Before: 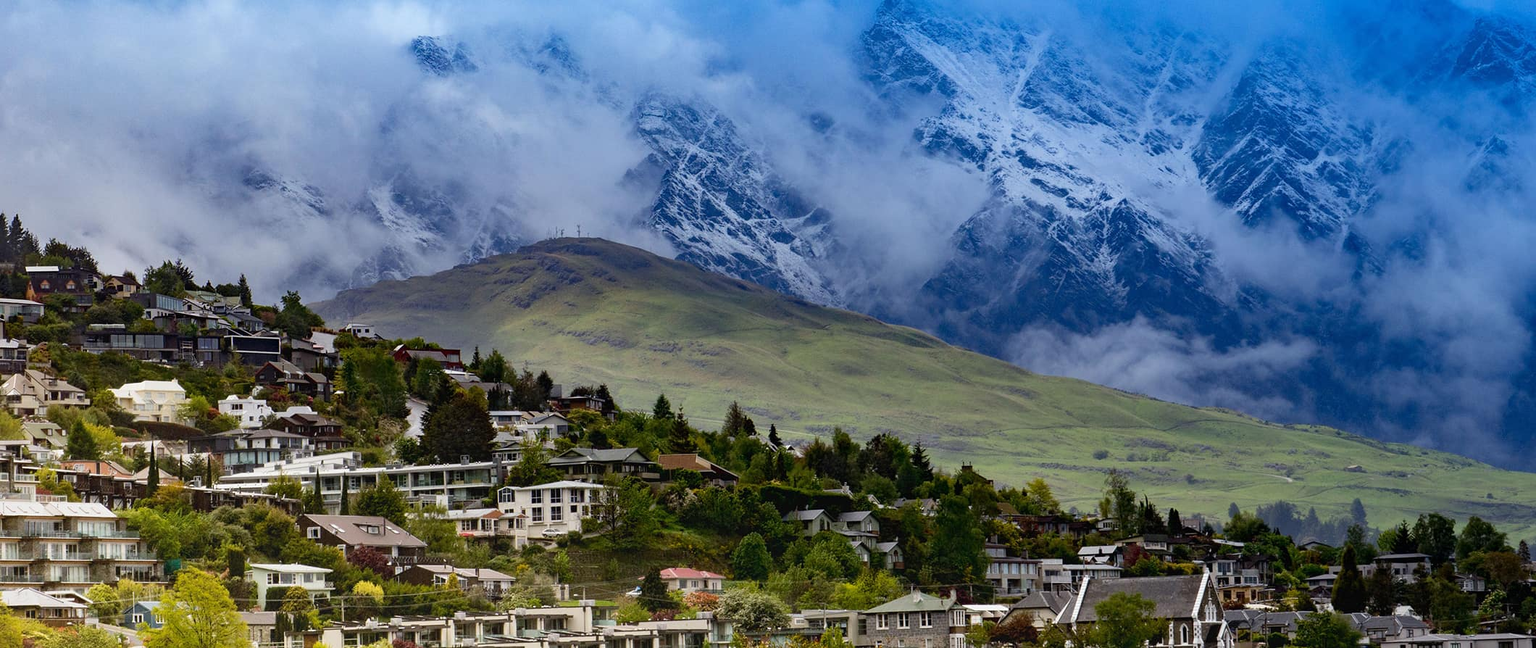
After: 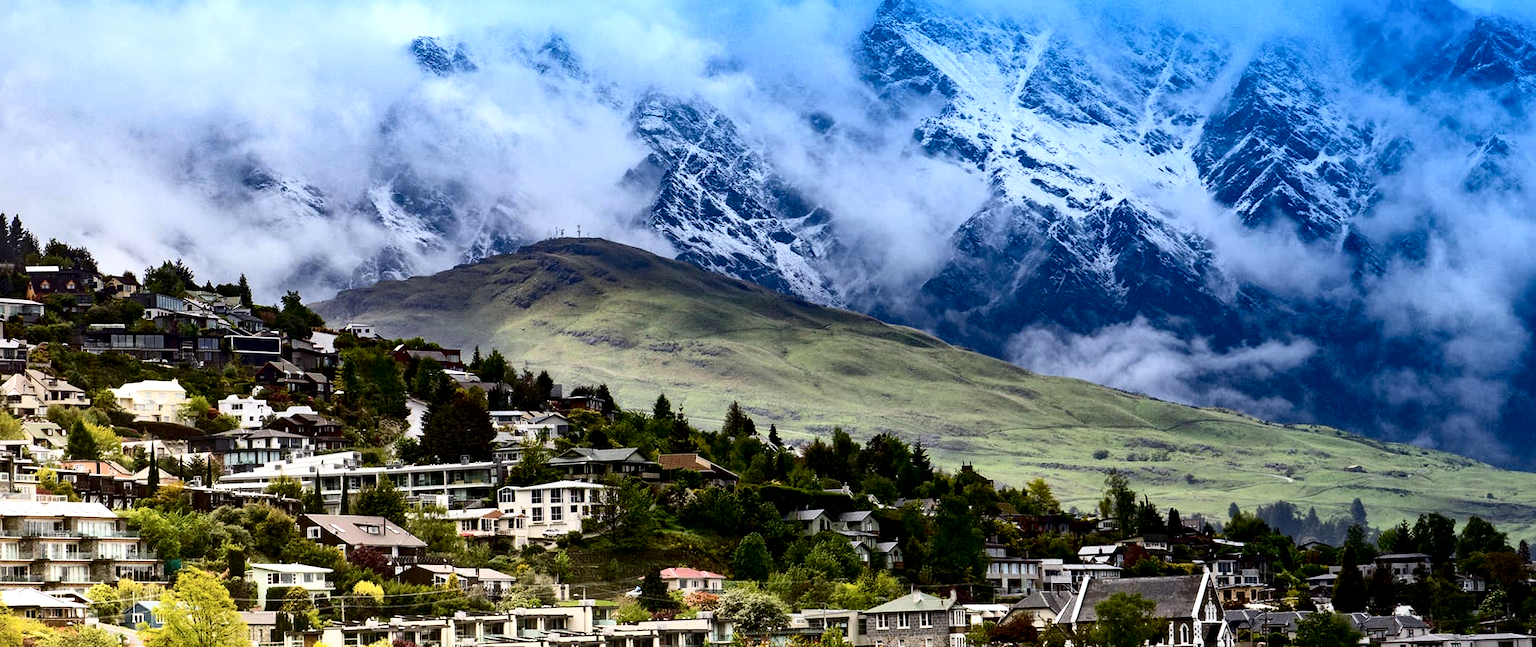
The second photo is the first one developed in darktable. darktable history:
contrast brightness saturation: contrast 0.283
local contrast: mode bilateral grid, contrast 21, coarseness 51, detail 141%, midtone range 0.2
tone equalizer: -8 EV -0.433 EV, -7 EV -0.408 EV, -6 EV -0.318 EV, -5 EV -0.221 EV, -3 EV 0.216 EV, -2 EV 0.324 EV, -1 EV 0.404 EV, +0 EV 0.433 EV
